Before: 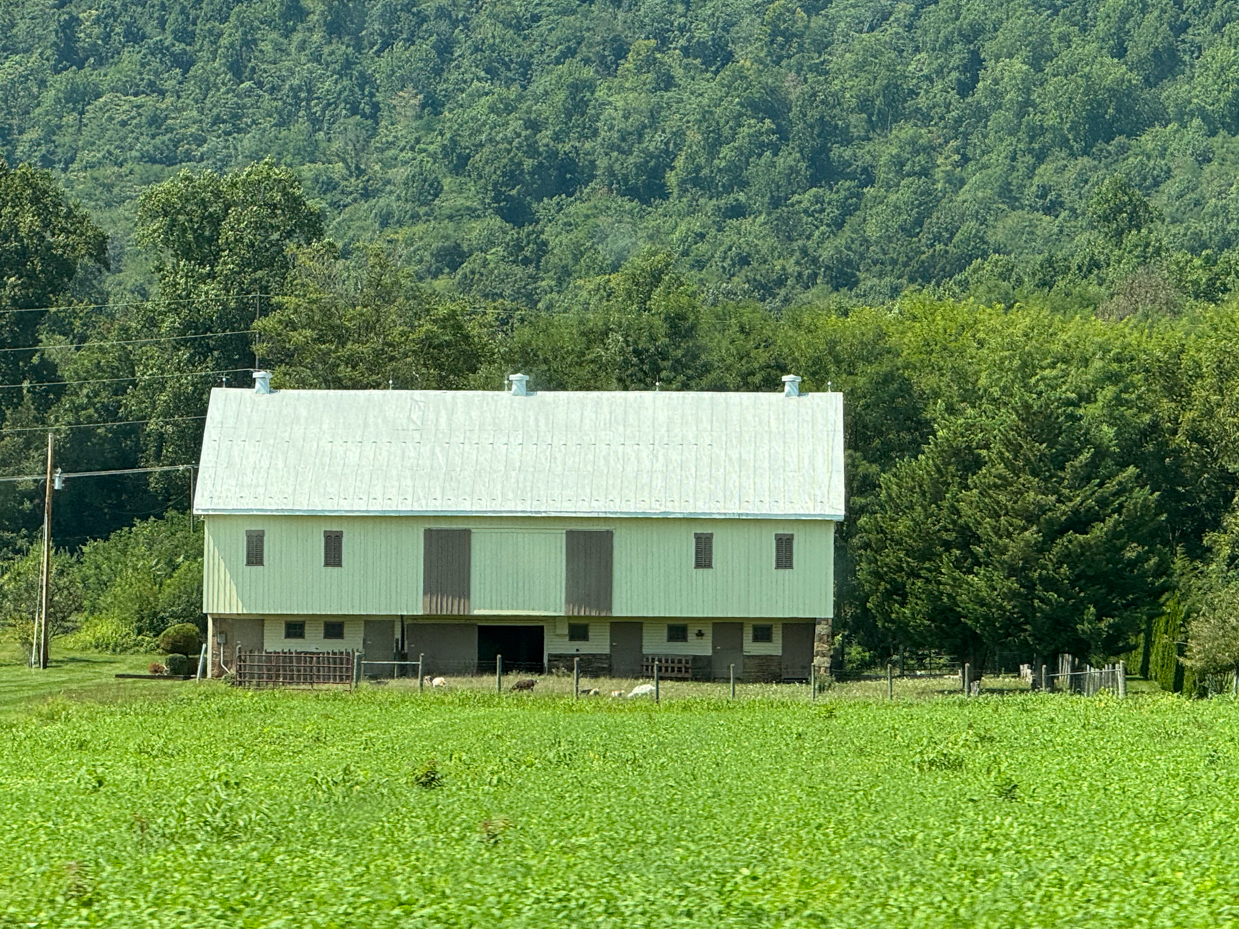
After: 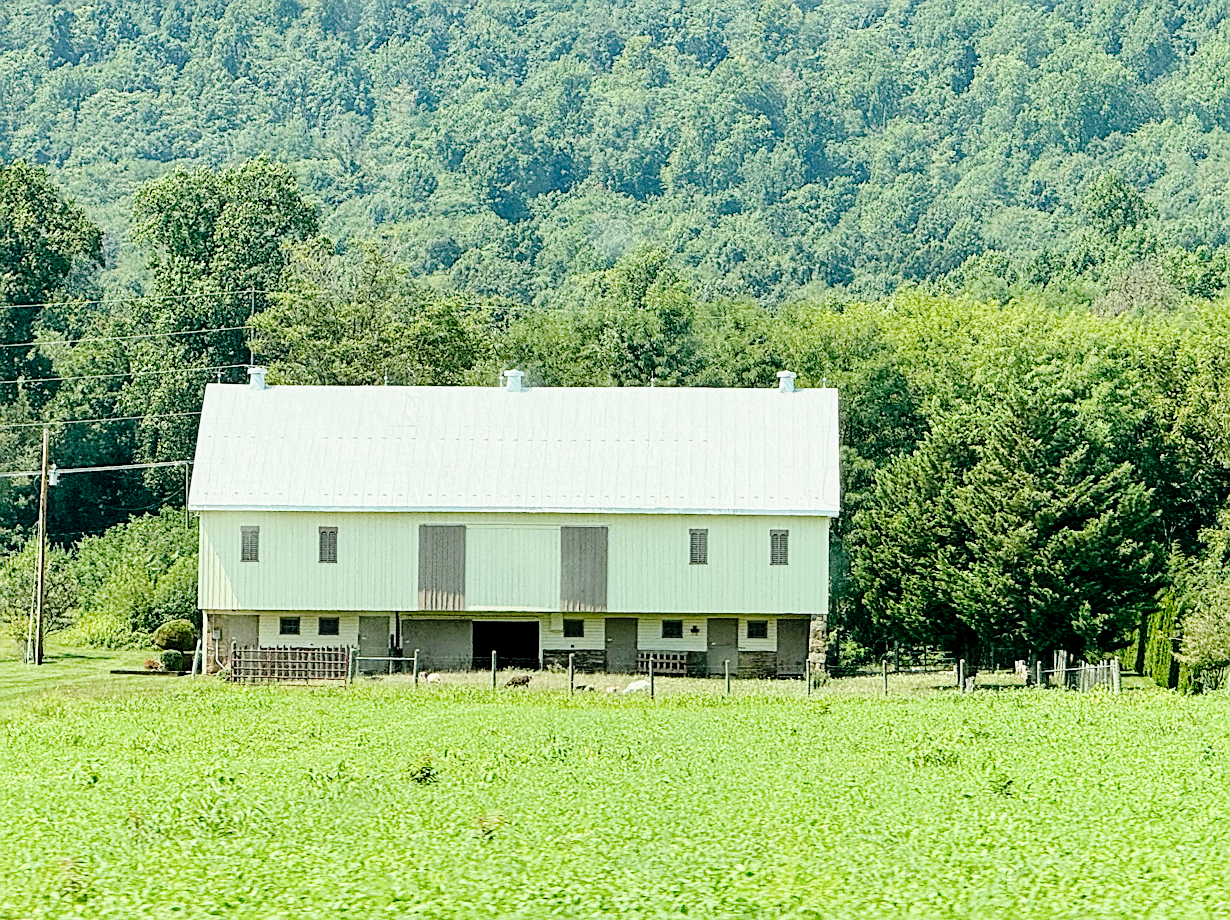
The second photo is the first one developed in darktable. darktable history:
crop: left 0.434%, top 0.485%, right 0.244%, bottom 0.386%
tone curve: curves: ch0 [(0, 0) (0.003, 0.01) (0.011, 0.01) (0.025, 0.011) (0.044, 0.019) (0.069, 0.032) (0.1, 0.054) (0.136, 0.088) (0.177, 0.138) (0.224, 0.214) (0.277, 0.297) (0.335, 0.391) (0.399, 0.469) (0.468, 0.551) (0.543, 0.622) (0.623, 0.699) (0.709, 0.775) (0.801, 0.85) (0.898, 0.929) (1, 1)], preserve colors none
exposure: exposure 1 EV, compensate highlight preservation false
filmic rgb: black relative exposure -7.65 EV, white relative exposure 4.56 EV, hardness 3.61
local contrast: highlights 100%, shadows 100%, detail 120%, midtone range 0.2
sharpen: on, module defaults
contrast brightness saturation: contrast 0.07
